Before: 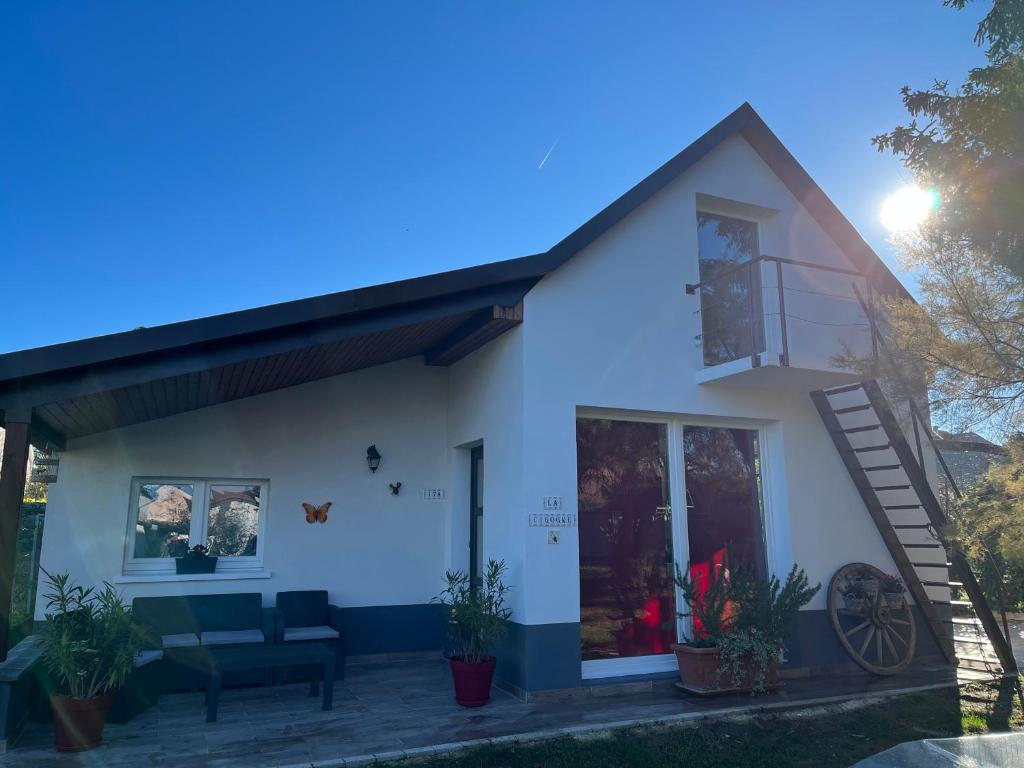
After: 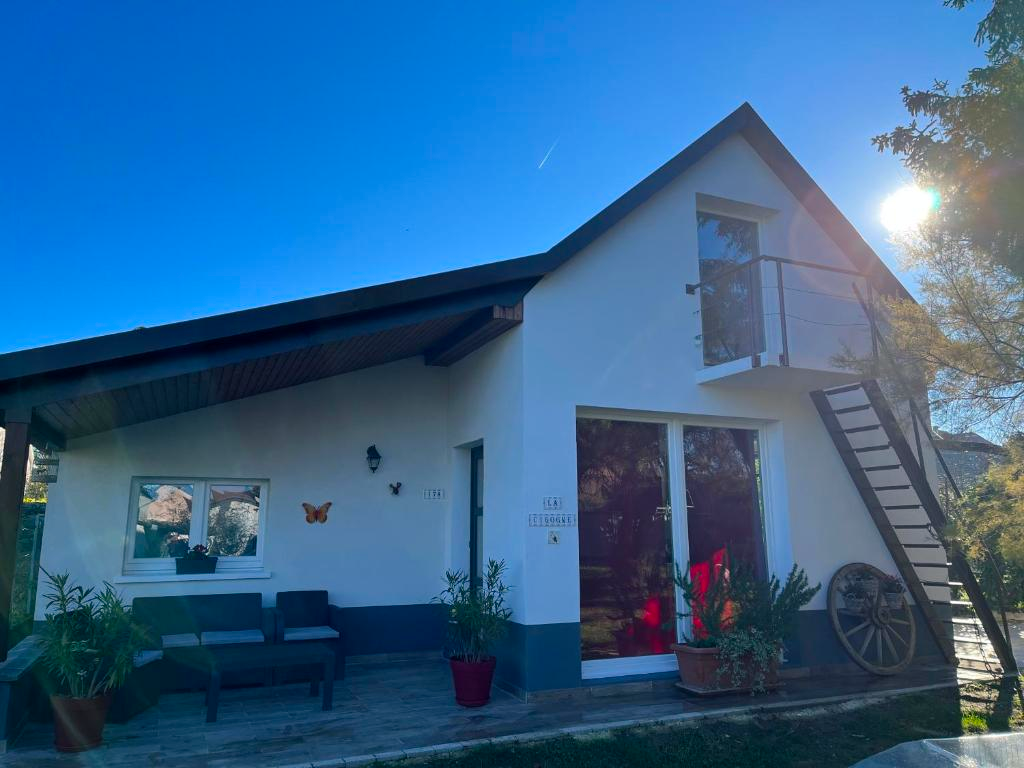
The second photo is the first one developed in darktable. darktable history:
color balance rgb: shadows lift › chroma 2.028%, shadows lift › hue 215.46°, perceptual saturation grading › global saturation 19.406%
